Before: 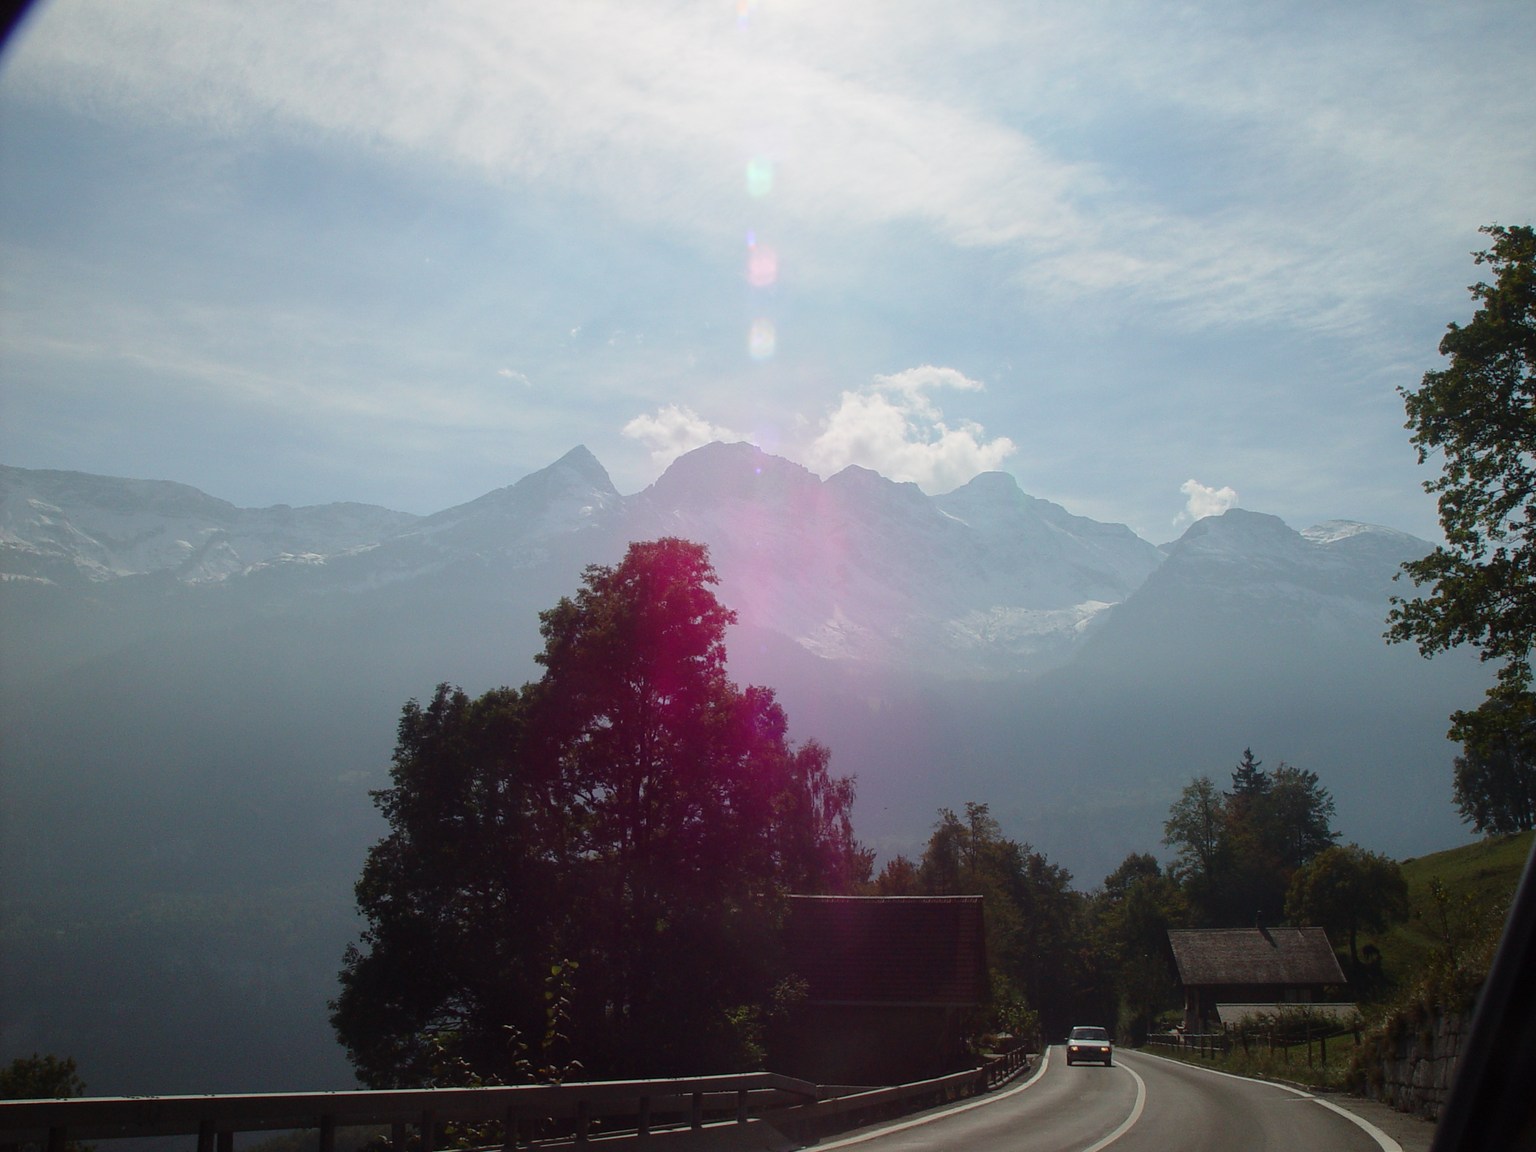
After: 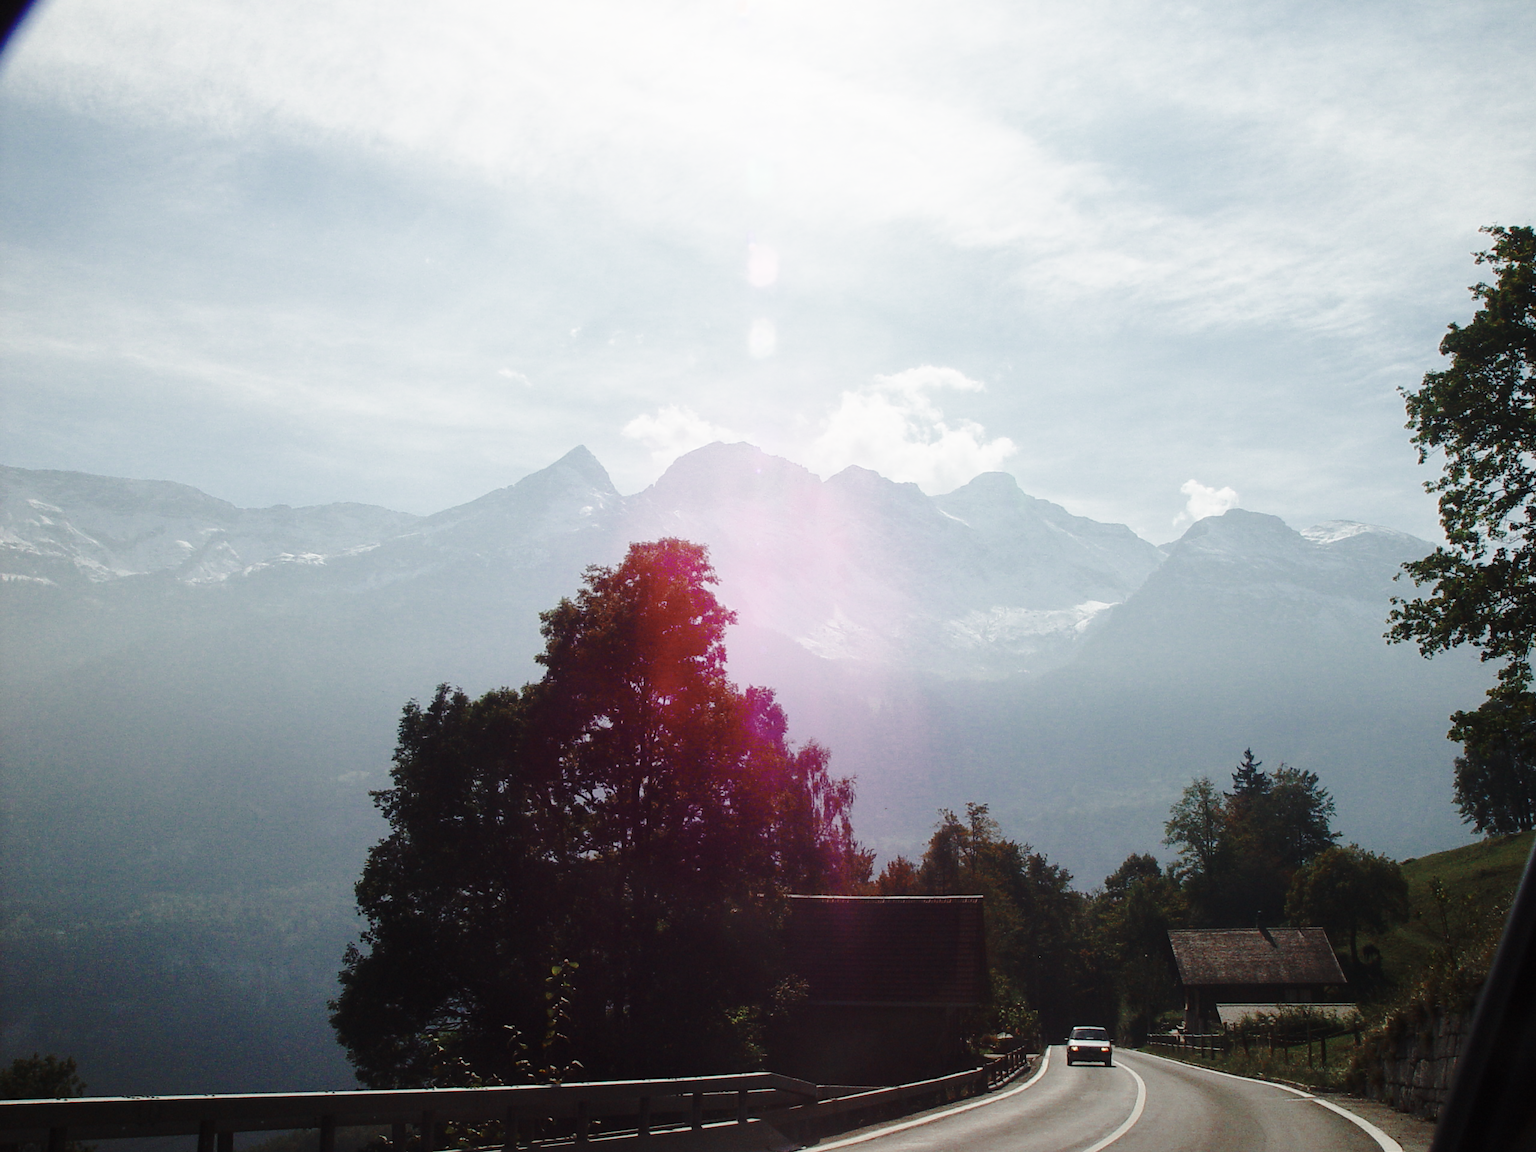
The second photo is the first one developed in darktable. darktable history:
base curve: curves: ch0 [(0, 0) (0.032, 0.037) (0.105, 0.228) (0.435, 0.76) (0.856, 0.983) (1, 1)], preserve colors none
color zones: curves: ch0 [(0, 0.5) (0.125, 0.4) (0.25, 0.5) (0.375, 0.4) (0.5, 0.4) (0.625, 0.35) (0.75, 0.35) (0.875, 0.5)]; ch1 [(0, 0.35) (0.125, 0.45) (0.25, 0.35) (0.375, 0.35) (0.5, 0.35) (0.625, 0.35) (0.75, 0.45) (0.875, 0.35)]; ch2 [(0, 0.6) (0.125, 0.5) (0.25, 0.5) (0.375, 0.6) (0.5, 0.6) (0.625, 0.5) (0.75, 0.5) (0.875, 0.5)]
